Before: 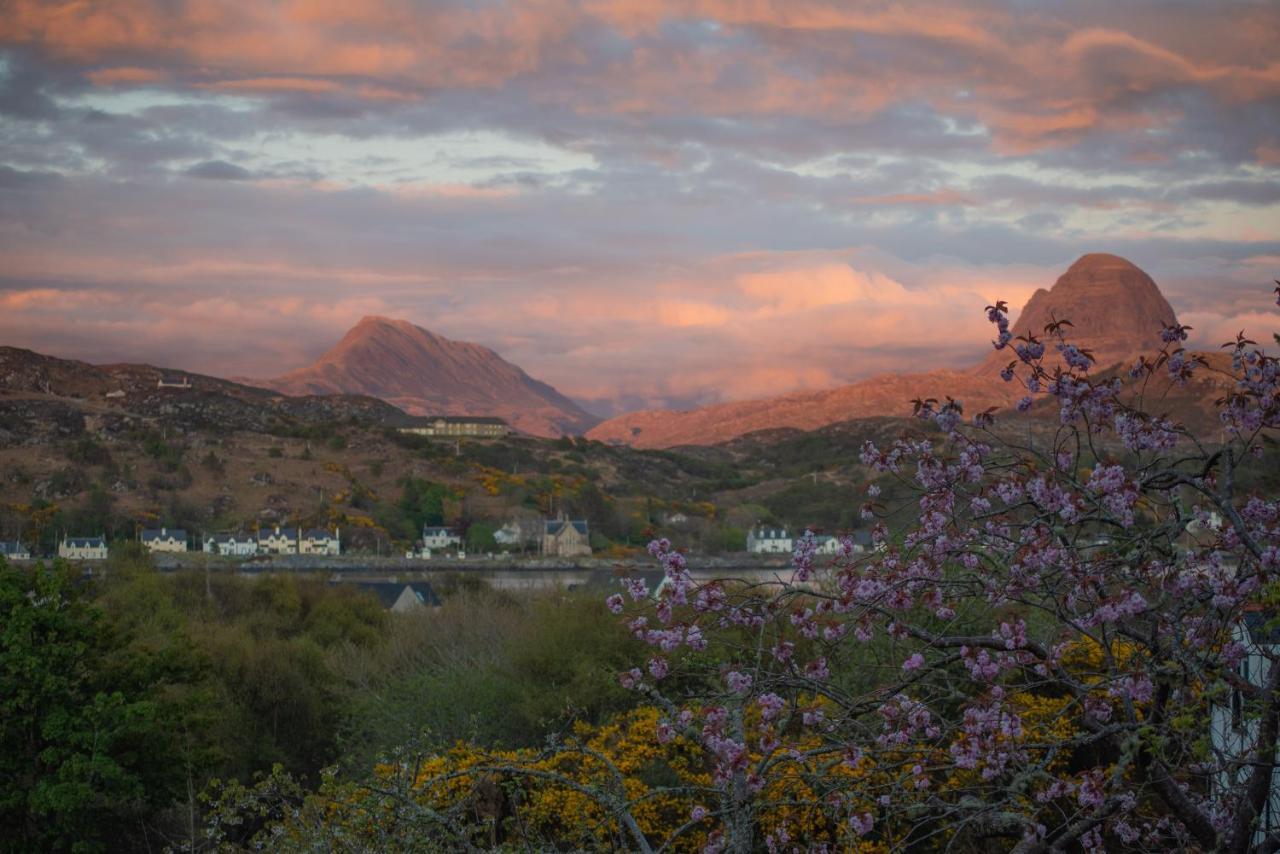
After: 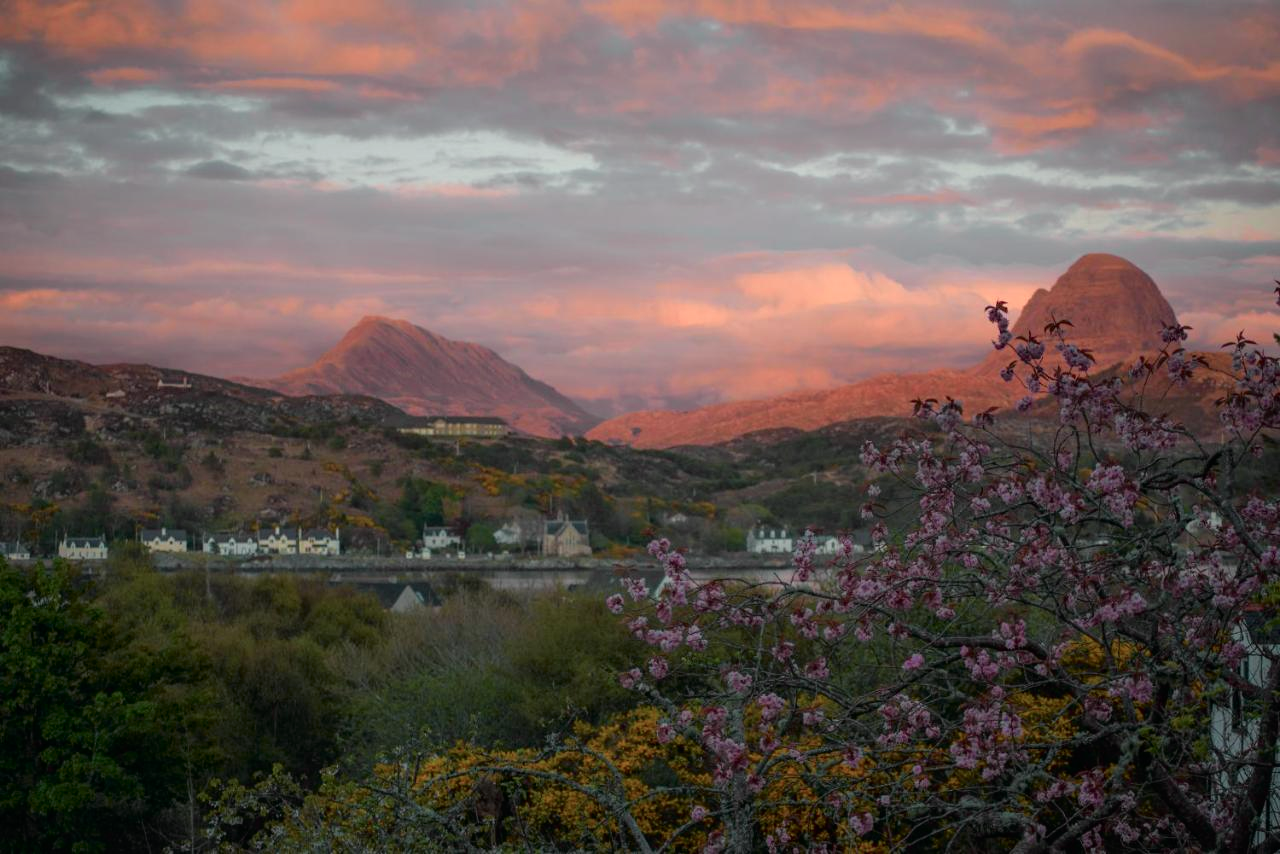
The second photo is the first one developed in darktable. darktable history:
tone curve: curves: ch0 [(0, 0) (0.058, 0.027) (0.214, 0.183) (0.304, 0.288) (0.561, 0.554) (0.687, 0.677) (0.768, 0.768) (0.858, 0.861) (0.986, 0.957)]; ch1 [(0, 0) (0.172, 0.123) (0.312, 0.296) (0.437, 0.429) (0.471, 0.469) (0.502, 0.5) (0.513, 0.515) (0.583, 0.604) (0.631, 0.659) (0.703, 0.721) (0.889, 0.924) (1, 1)]; ch2 [(0, 0) (0.411, 0.424) (0.485, 0.497) (0.502, 0.5) (0.517, 0.511) (0.566, 0.573) (0.622, 0.613) (0.709, 0.677) (1, 1)], color space Lab, independent channels, preserve colors none
